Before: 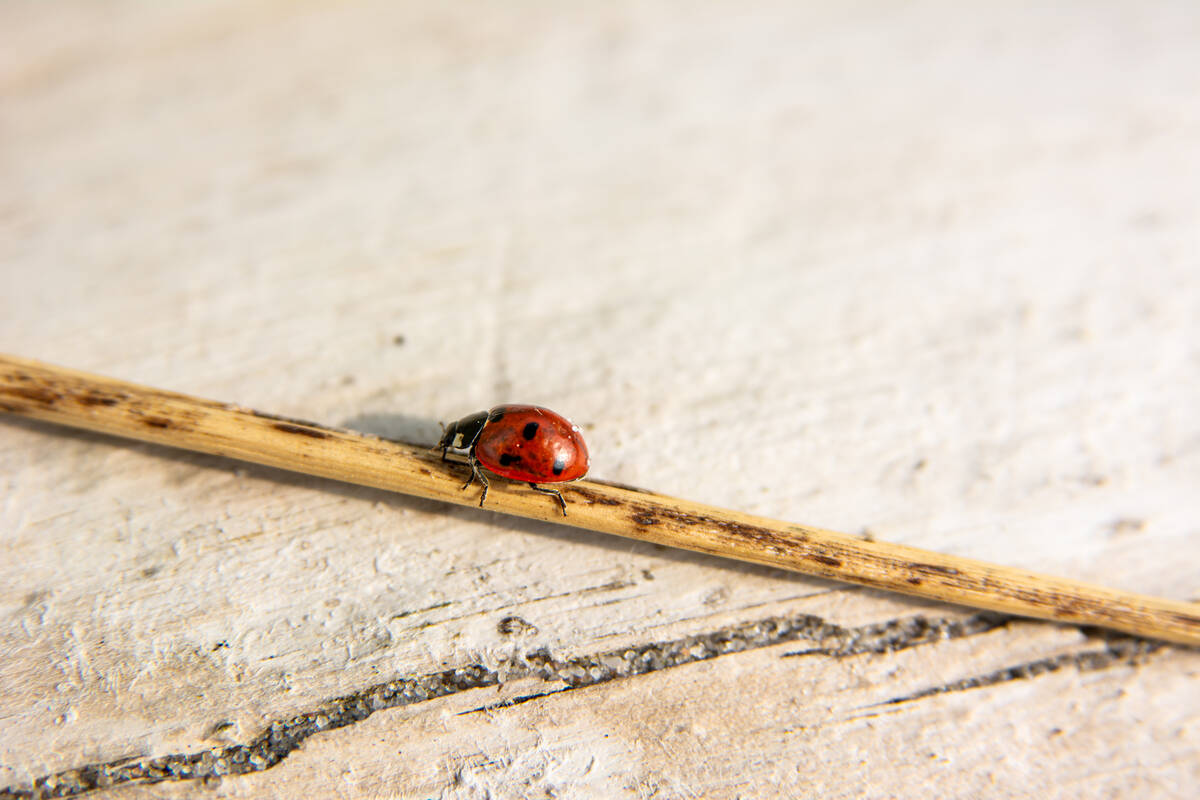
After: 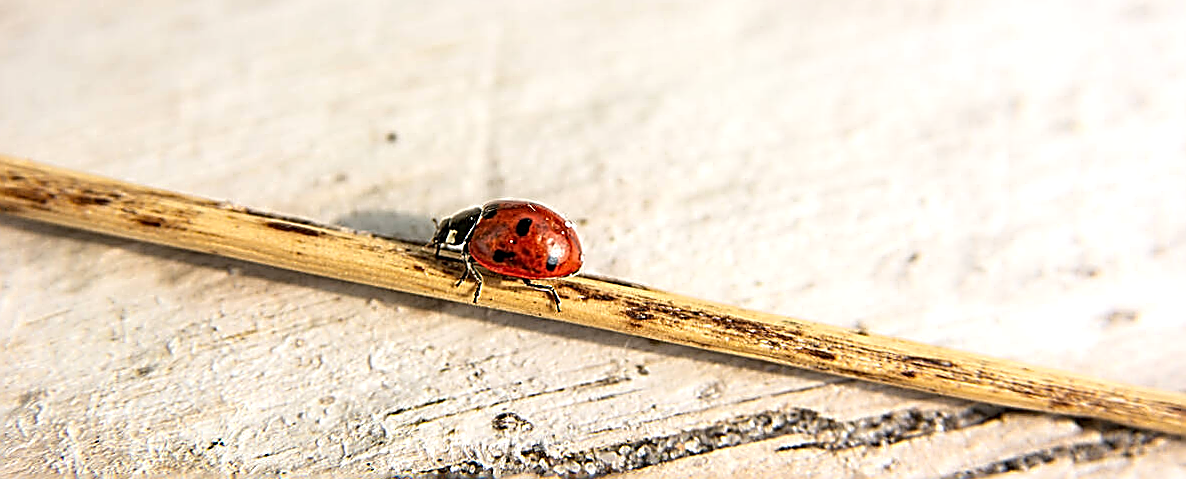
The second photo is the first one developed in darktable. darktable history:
crop and rotate: top 25.357%, bottom 13.942%
exposure: exposure 0.2 EV, compensate highlight preservation false
sharpen: amount 2
rotate and perspective: rotation -0.45°, automatic cropping original format, crop left 0.008, crop right 0.992, crop top 0.012, crop bottom 0.988
